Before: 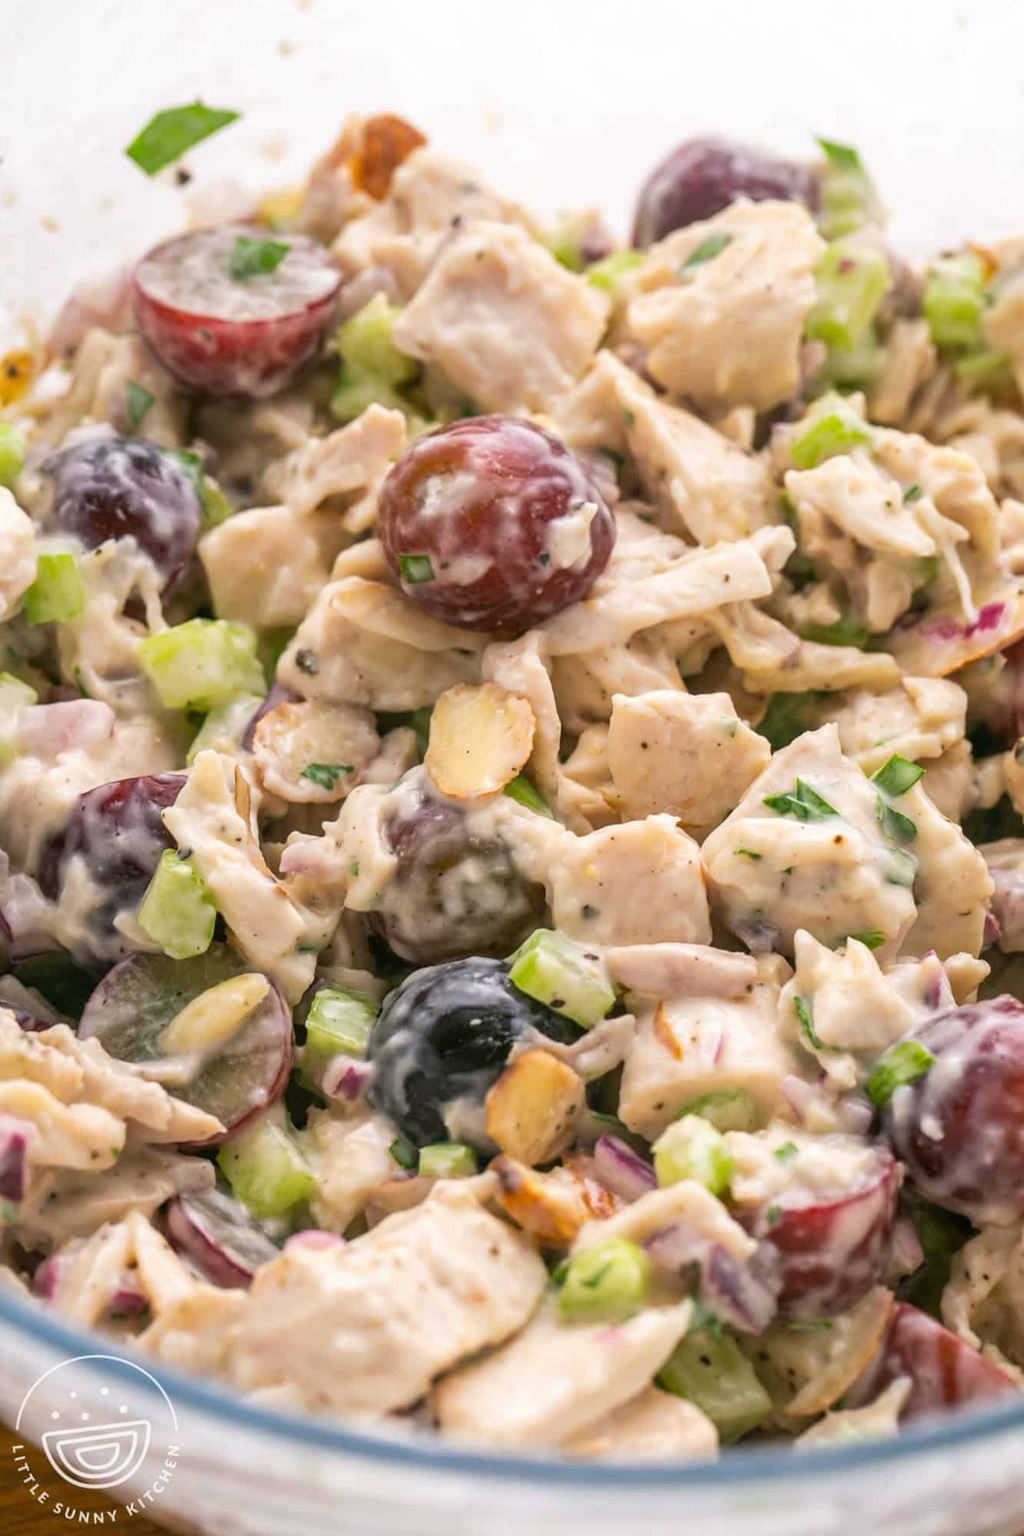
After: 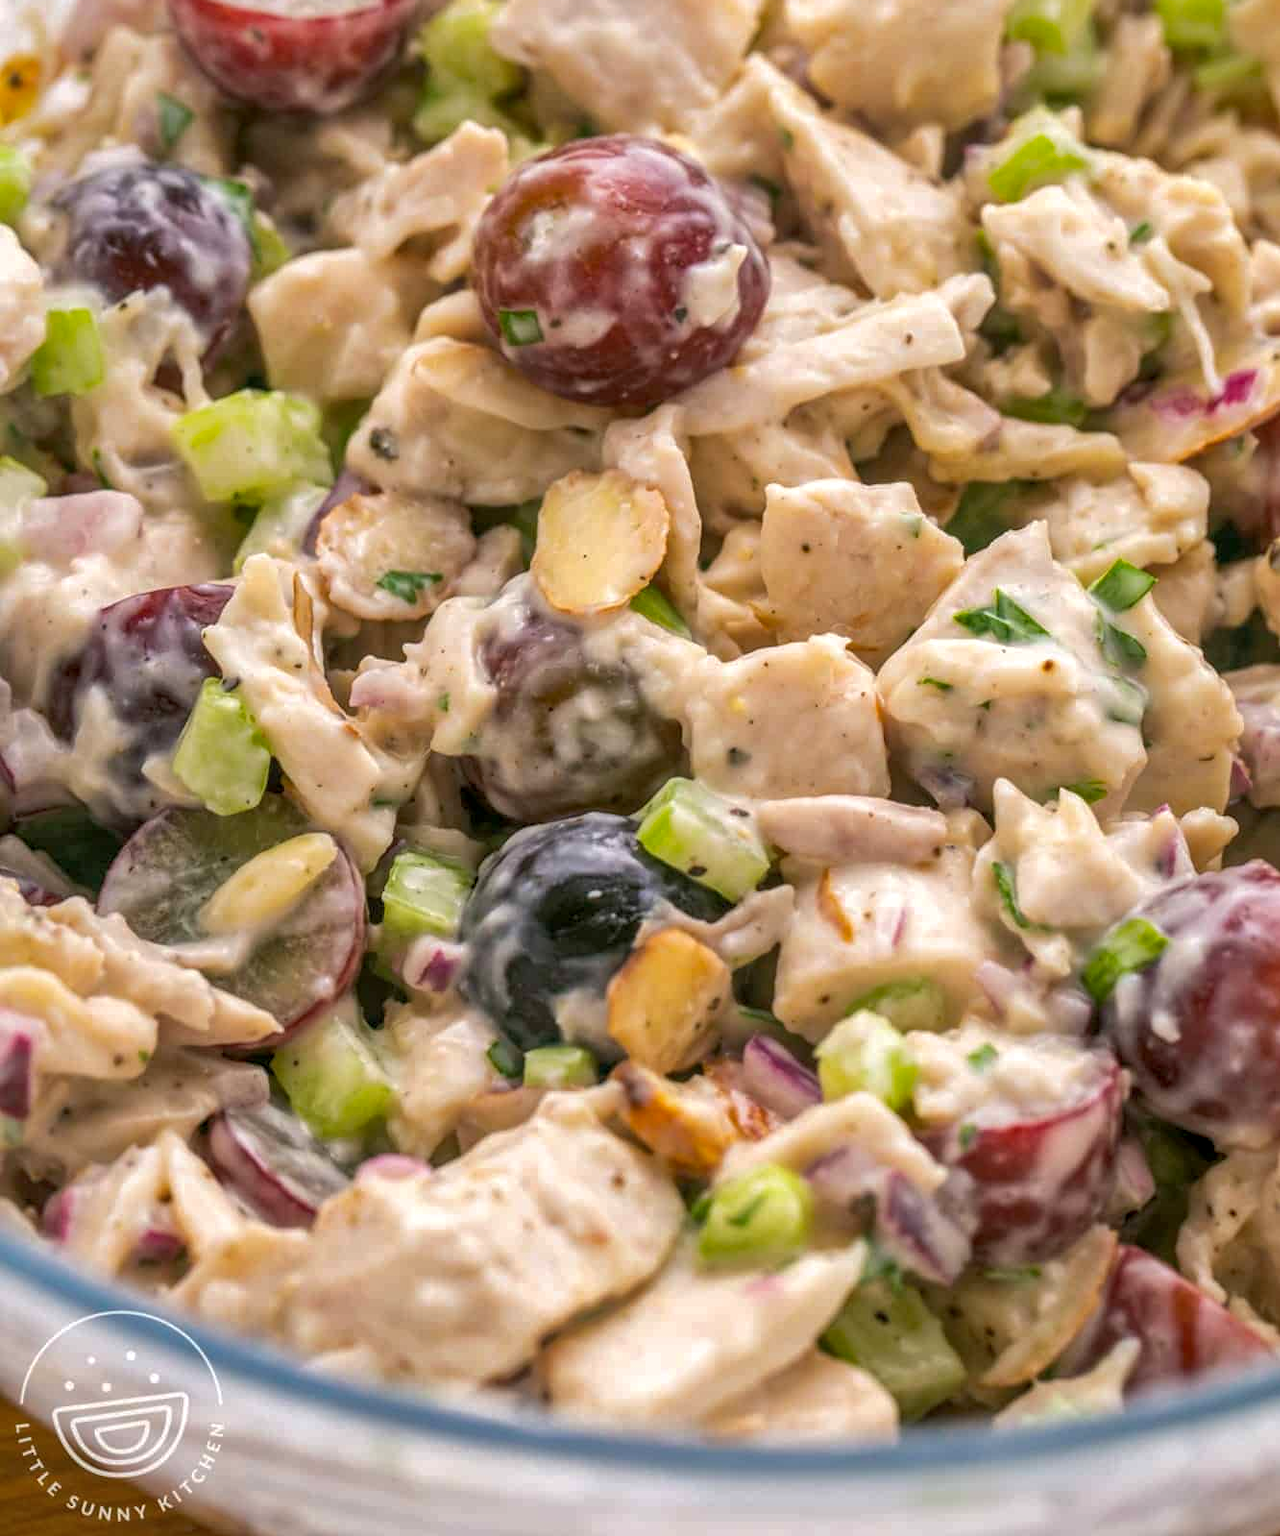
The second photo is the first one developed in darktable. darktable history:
color balance rgb: power › hue 74.13°, shadows fall-off 298.665%, white fulcrum 1.99 EV, highlights fall-off 298.79%, perceptual saturation grading › global saturation 0.254%, mask middle-gray fulcrum 99.976%, global vibrance 19.016%, contrast gray fulcrum 38.427%
local contrast: on, module defaults
crop and rotate: top 20.031%
shadows and highlights: on, module defaults
